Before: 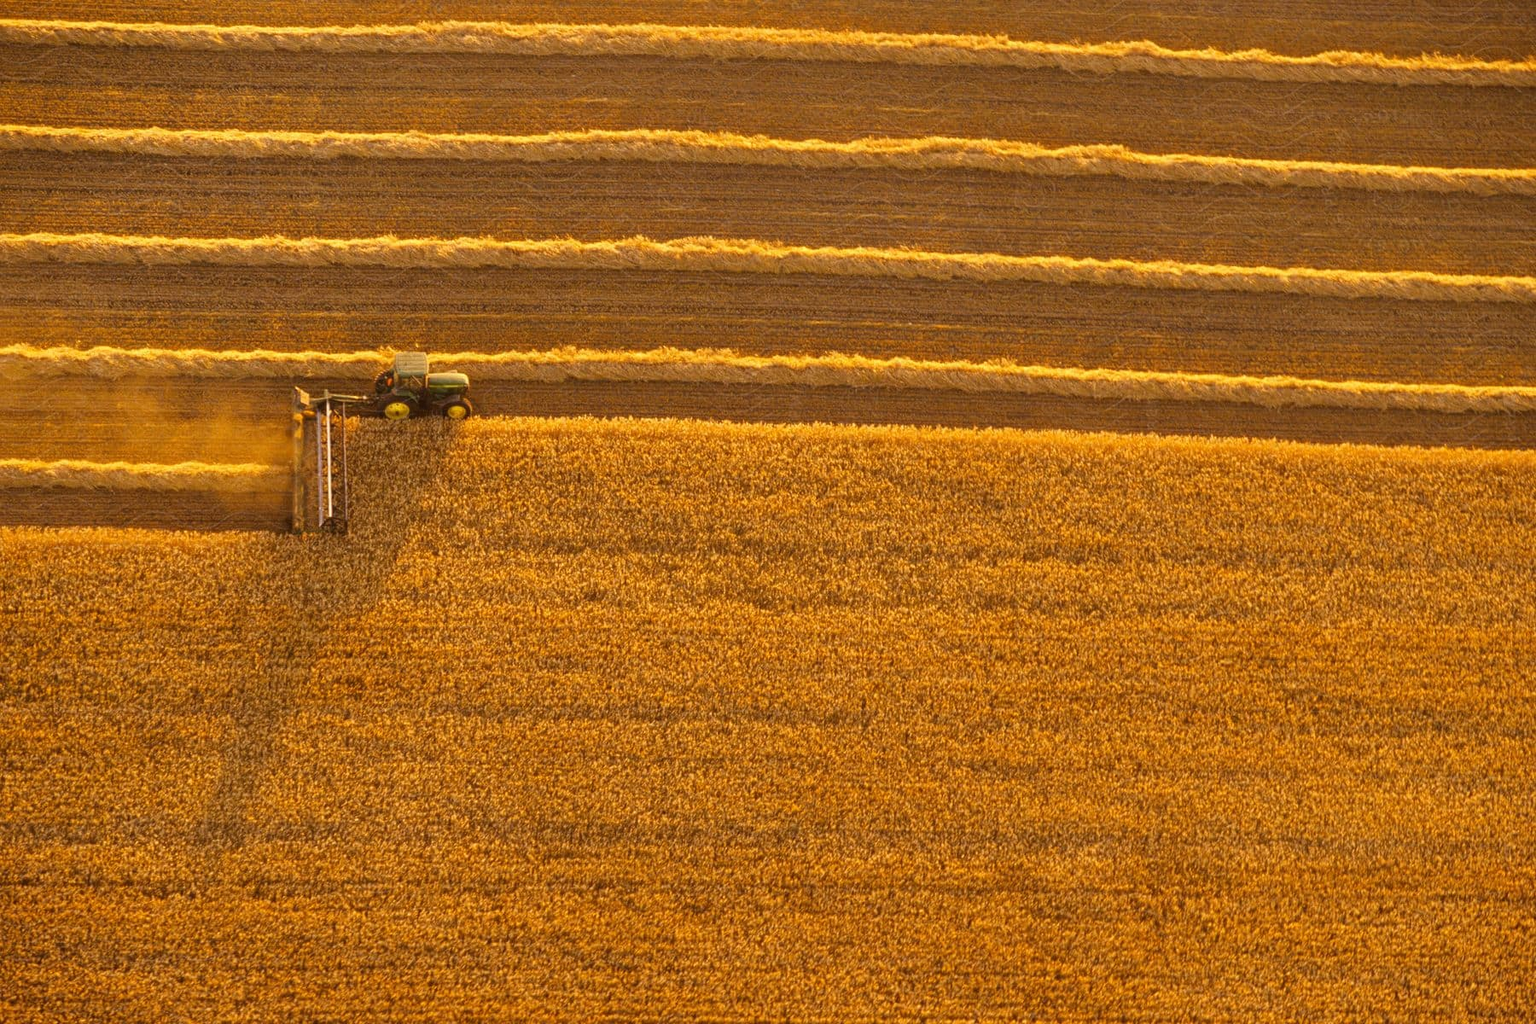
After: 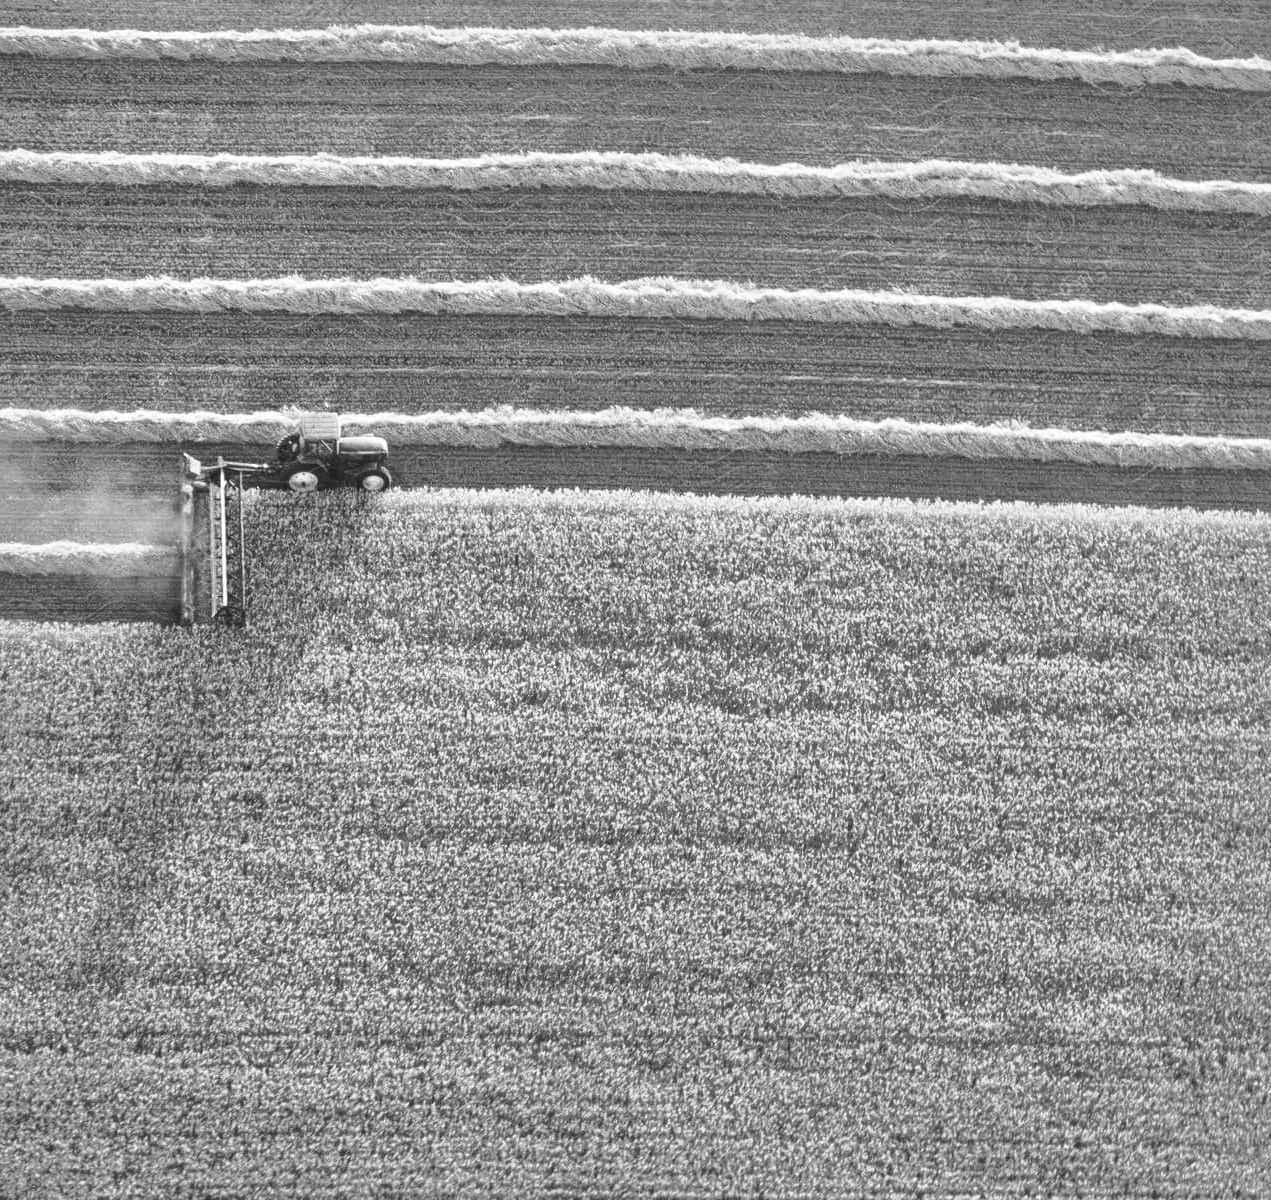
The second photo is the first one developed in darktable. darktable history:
crop and rotate: left 9.017%, right 20.372%
color zones: curves: ch0 [(0, 0.613) (0.01, 0.613) (0.245, 0.448) (0.498, 0.529) (0.642, 0.665) (0.879, 0.777) (0.99, 0.613)]; ch1 [(0, 0.035) (0.121, 0.189) (0.259, 0.197) (0.415, 0.061) (0.589, 0.022) (0.732, 0.022) (0.857, 0.026) (0.991, 0.053)], mix 31.27%
shadows and highlights: shadows 38.85, highlights -75.07
contrast equalizer: y [[0.5, 0.502, 0.506, 0.511, 0.52, 0.537], [0.5 ×6], [0.505, 0.509, 0.518, 0.534, 0.553, 0.561], [0 ×6], [0 ×6]]
contrast brightness saturation: contrast 0.535, brightness 0.46, saturation -0.998
color correction: highlights a* -2.88, highlights b* -2.12, shadows a* 2.44, shadows b* 2.87
